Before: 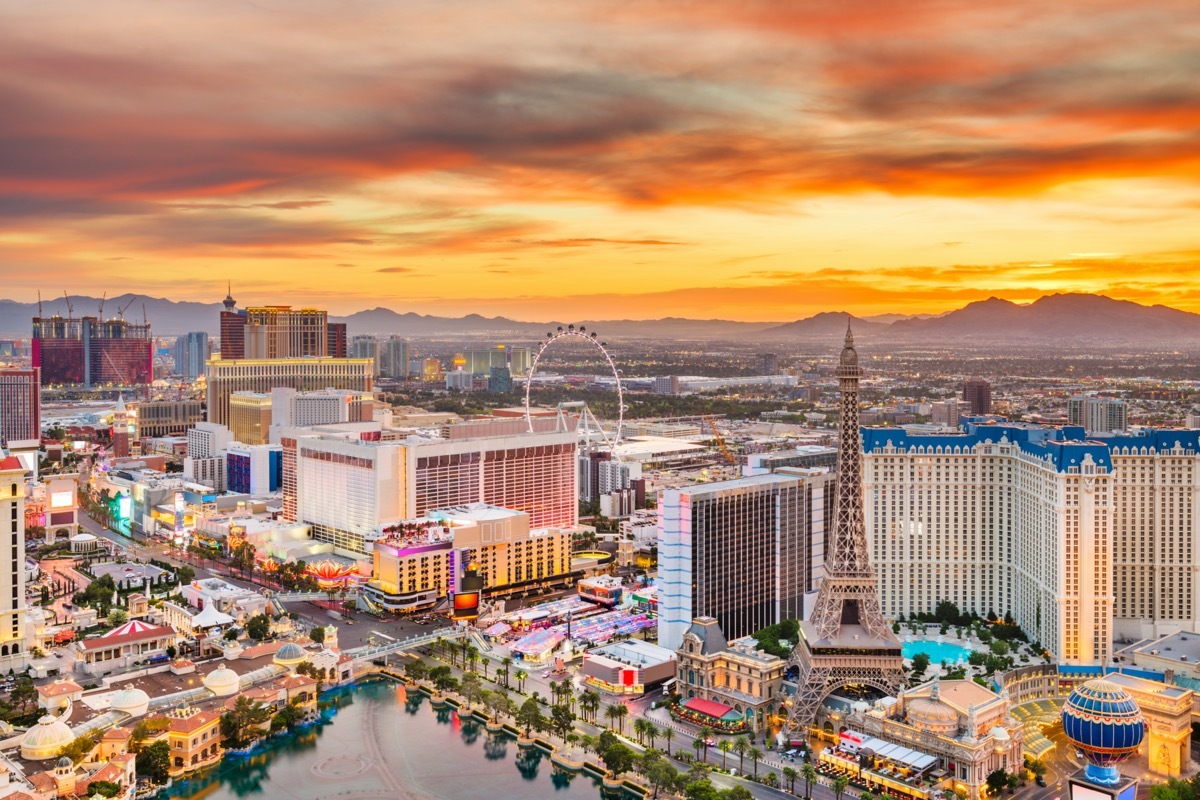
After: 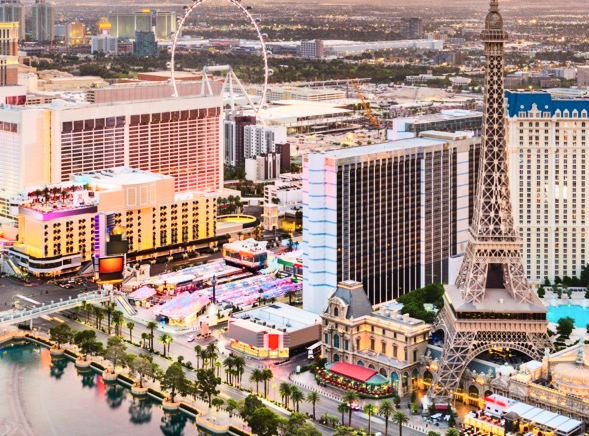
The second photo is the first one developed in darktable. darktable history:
contrast brightness saturation: contrast 0.242, brightness 0.09
crop: left 29.629%, top 42.021%, right 21.266%, bottom 3.47%
